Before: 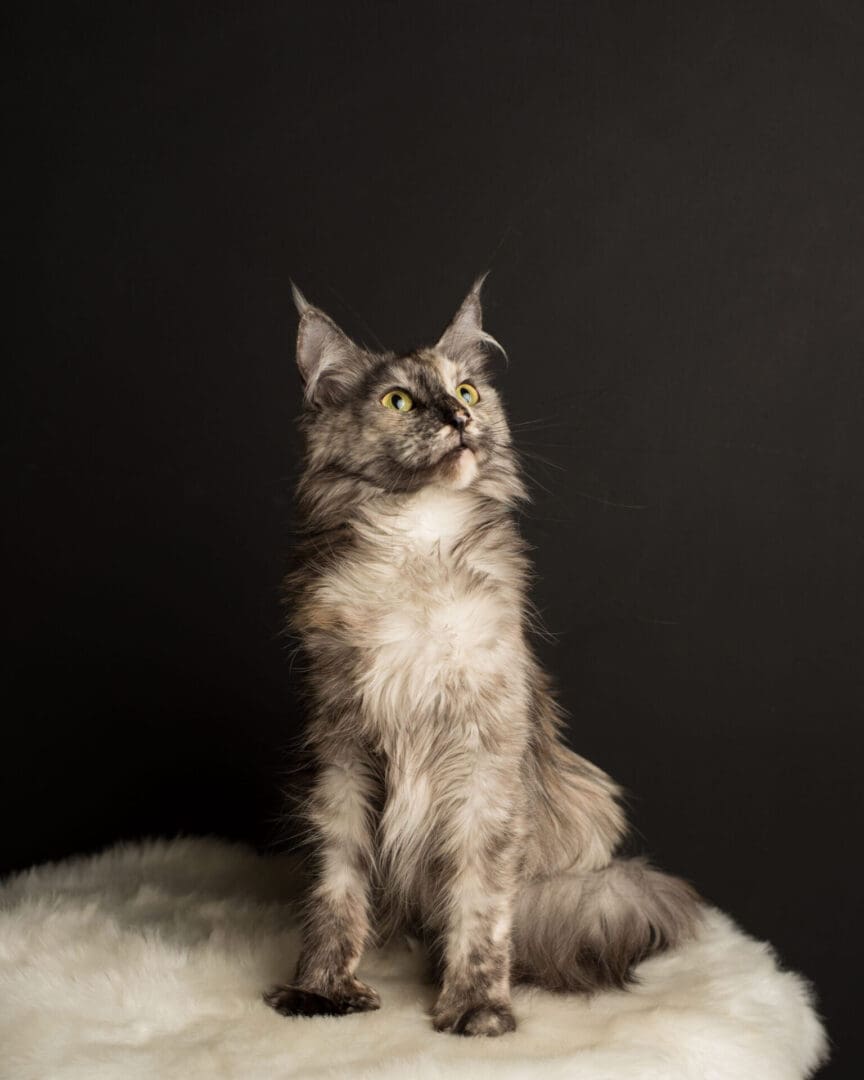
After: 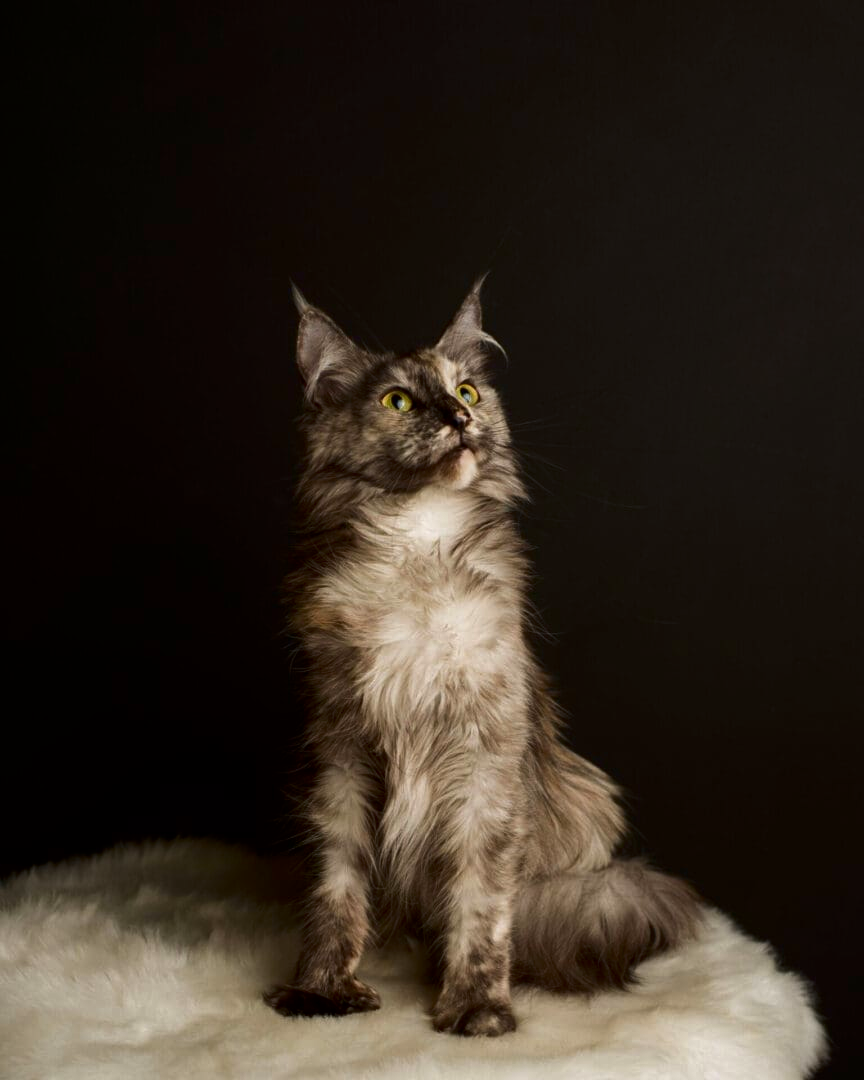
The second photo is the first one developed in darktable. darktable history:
contrast brightness saturation: brightness -0.25, saturation 0.202
